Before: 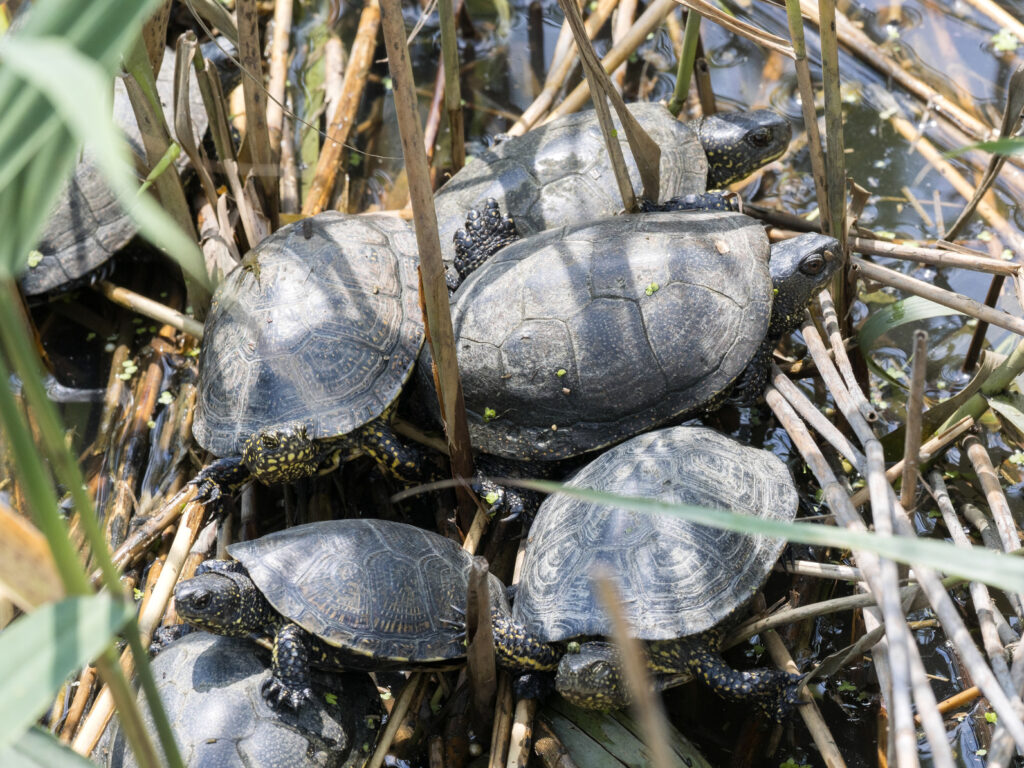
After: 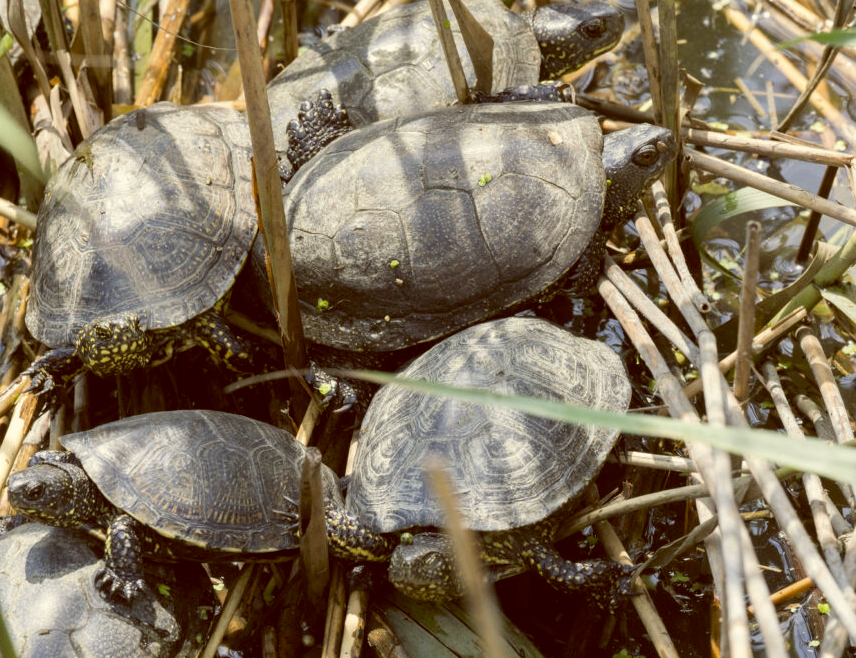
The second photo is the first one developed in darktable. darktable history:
color balance: lift [1.001, 1.007, 1, 0.993], gamma [1.023, 1.026, 1.01, 0.974], gain [0.964, 1.059, 1.073, 0.927]
crop: left 16.315%, top 14.246%
